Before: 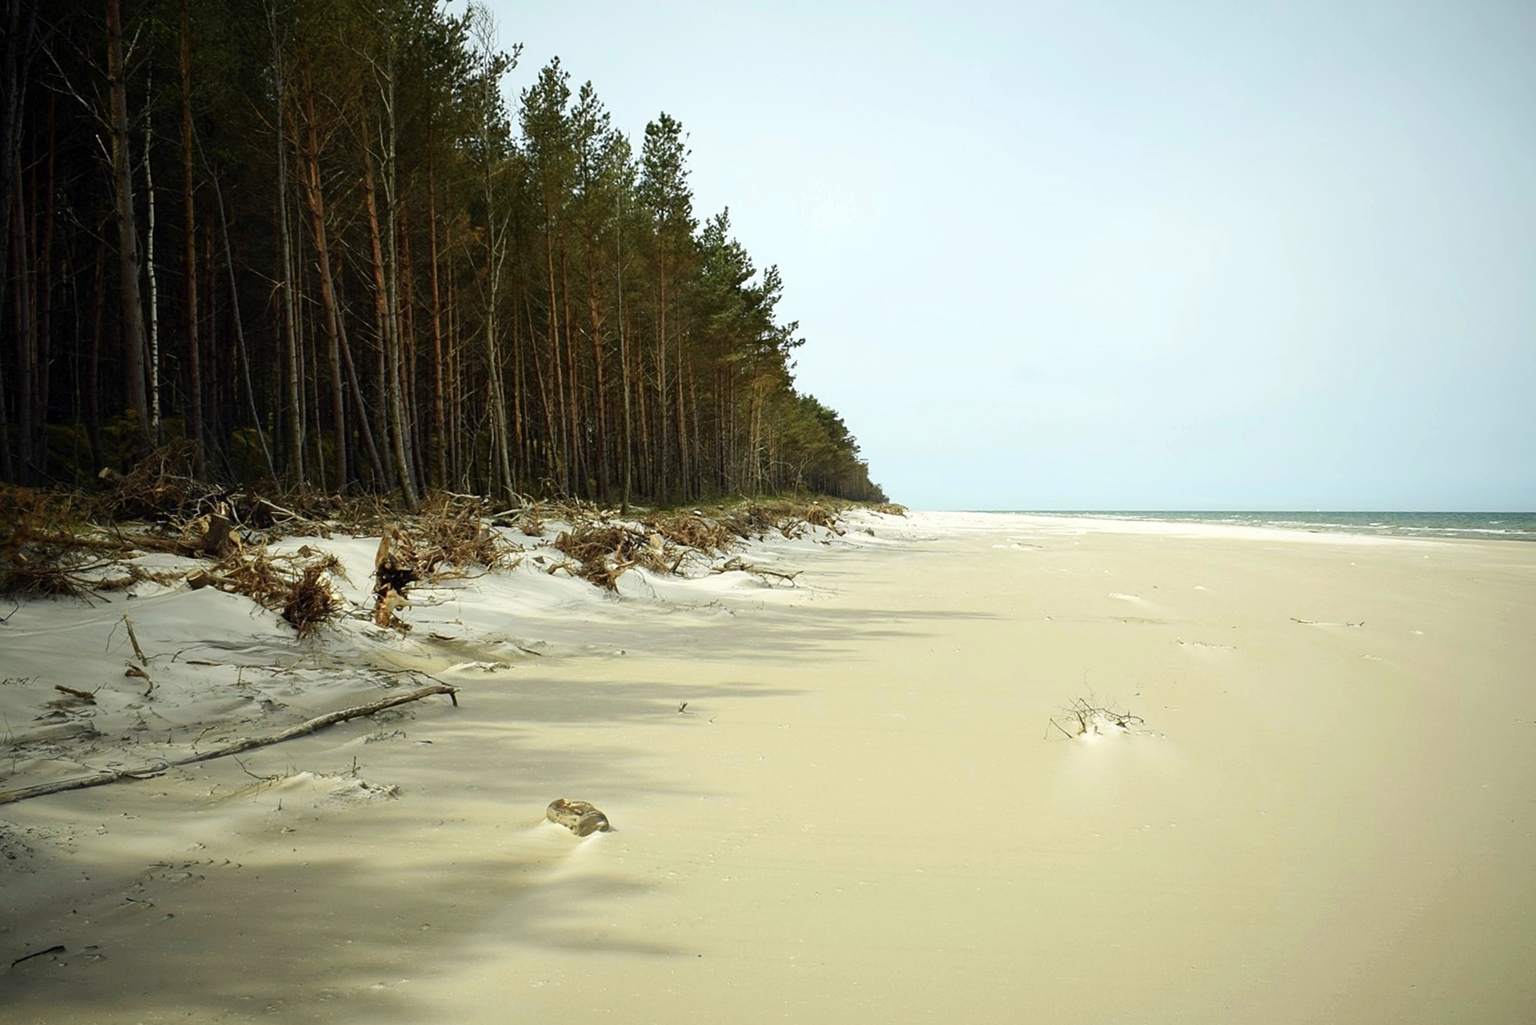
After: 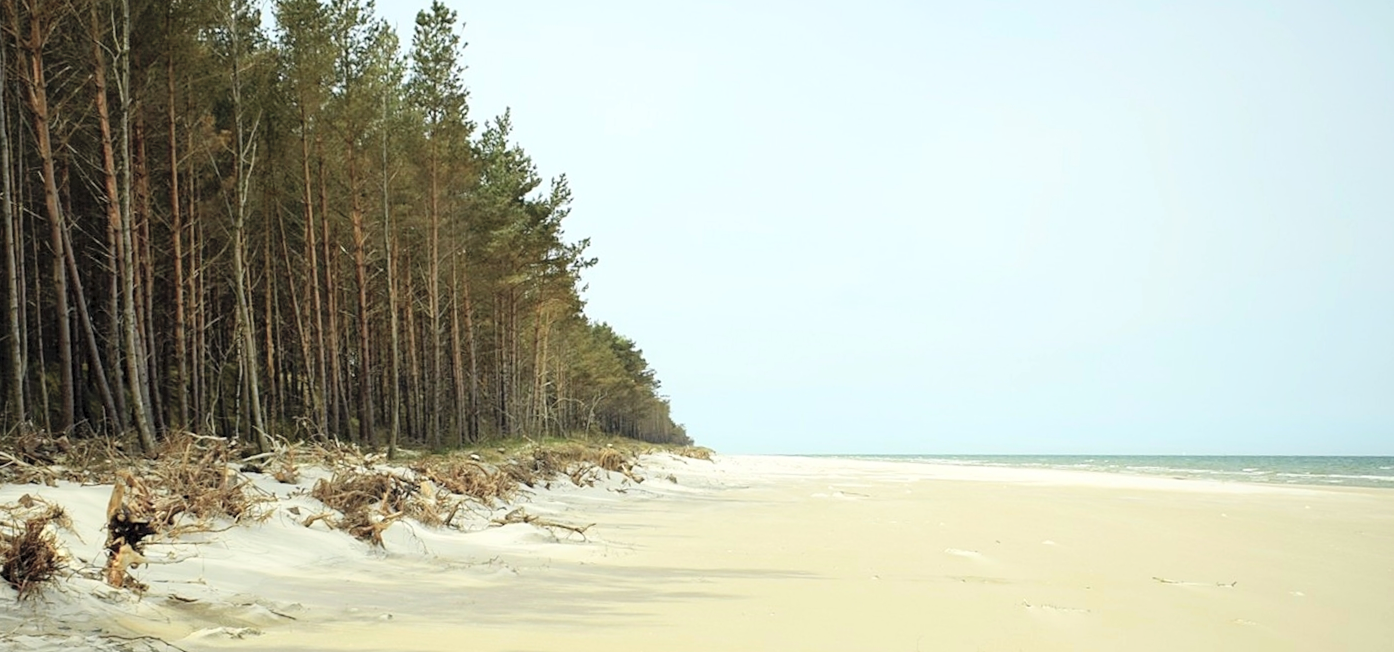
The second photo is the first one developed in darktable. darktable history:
crop: left 18.38%, top 11.092%, right 2.134%, bottom 33.217%
global tonemap: drago (0.7, 100)
exposure: black level correction 0.001, exposure 0.014 EV, compensate highlight preservation false
